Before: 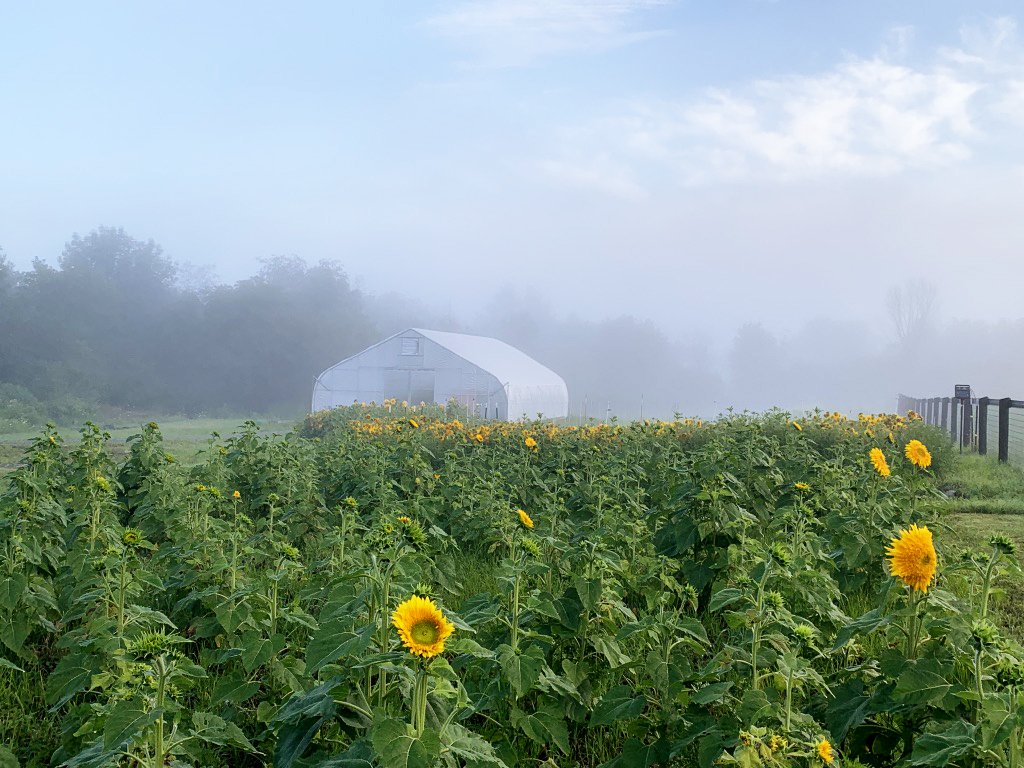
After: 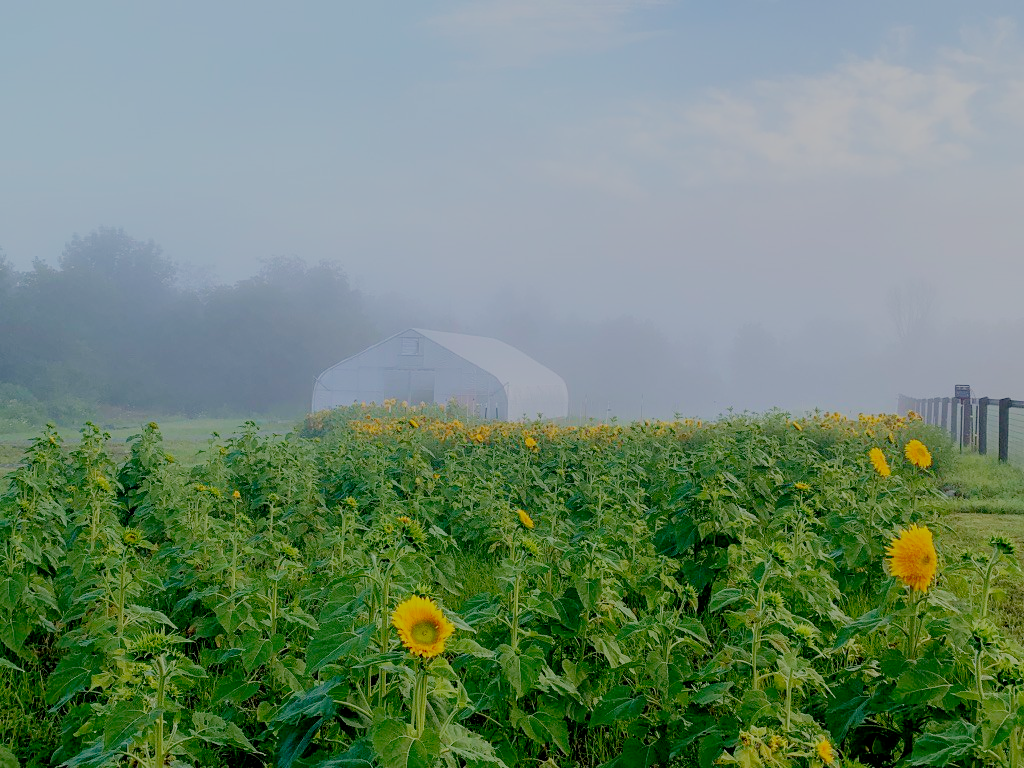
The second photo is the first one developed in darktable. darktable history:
velvia: on, module defaults
filmic rgb: black relative exposure -7 EV, white relative exposure 6 EV, threshold 3 EV, target black luminance 0%, hardness 2.73, latitude 61.22%, contrast 0.691, highlights saturation mix 10%, shadows ↔ highlights balance -0.073%, preserve chrominance no, color science v4 (2020), iterations of high-quality reconstruction 10, contrast in shadows soft, contrast in highlights soft, enable highlight reconstruction true
